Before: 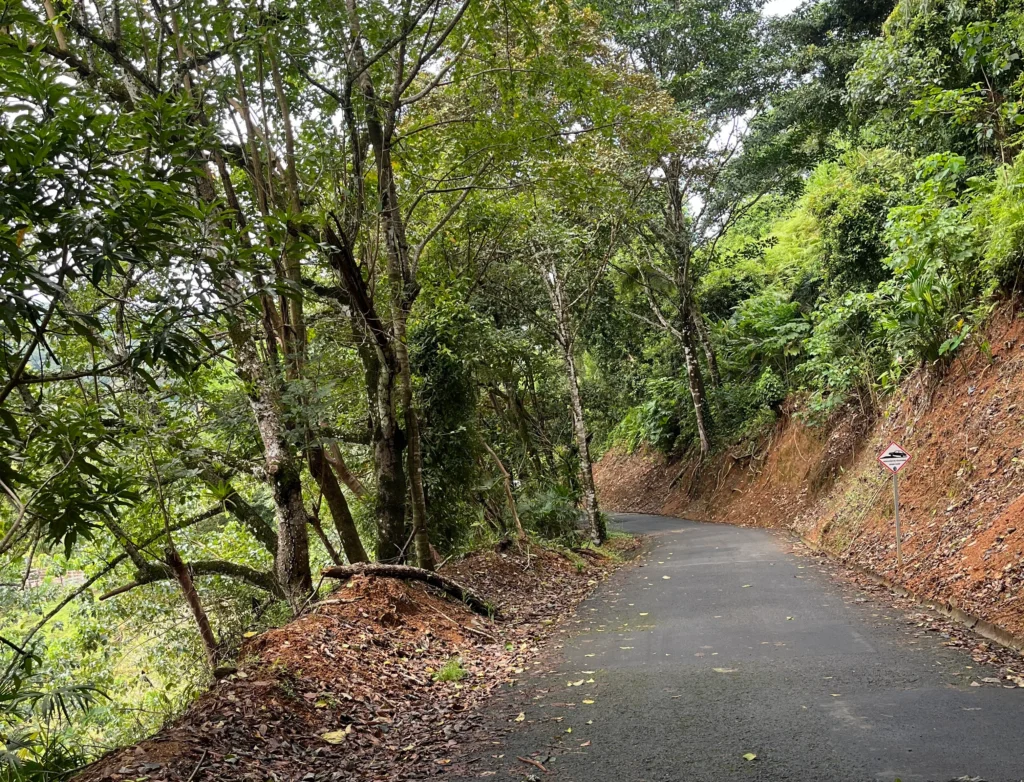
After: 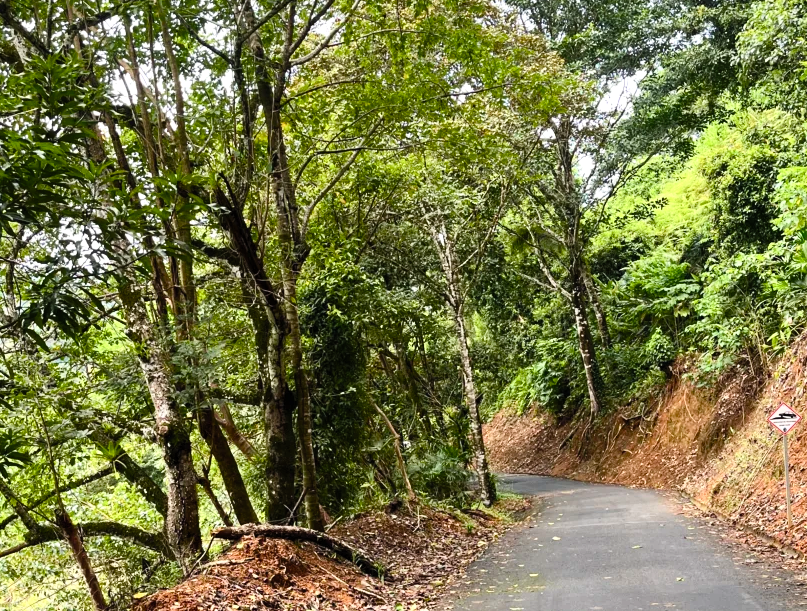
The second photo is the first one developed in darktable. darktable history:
contrast brightness saturation: contrast 0.2, brightness 0.16, saturation 0.22
color balance rgb: shadows lift › luminance -20%, power › hue 72.24°, highlights gain › luminance 15%, global offset › hue 171.6°, perceptual saturation grading › highlights -30%, perceptual saturation grading › shadows 20%, global vibrance 30%, contrast 10%
crop and rotate: left 10.77%, top 5.1%, right 10.41%, bottom 16.76%
